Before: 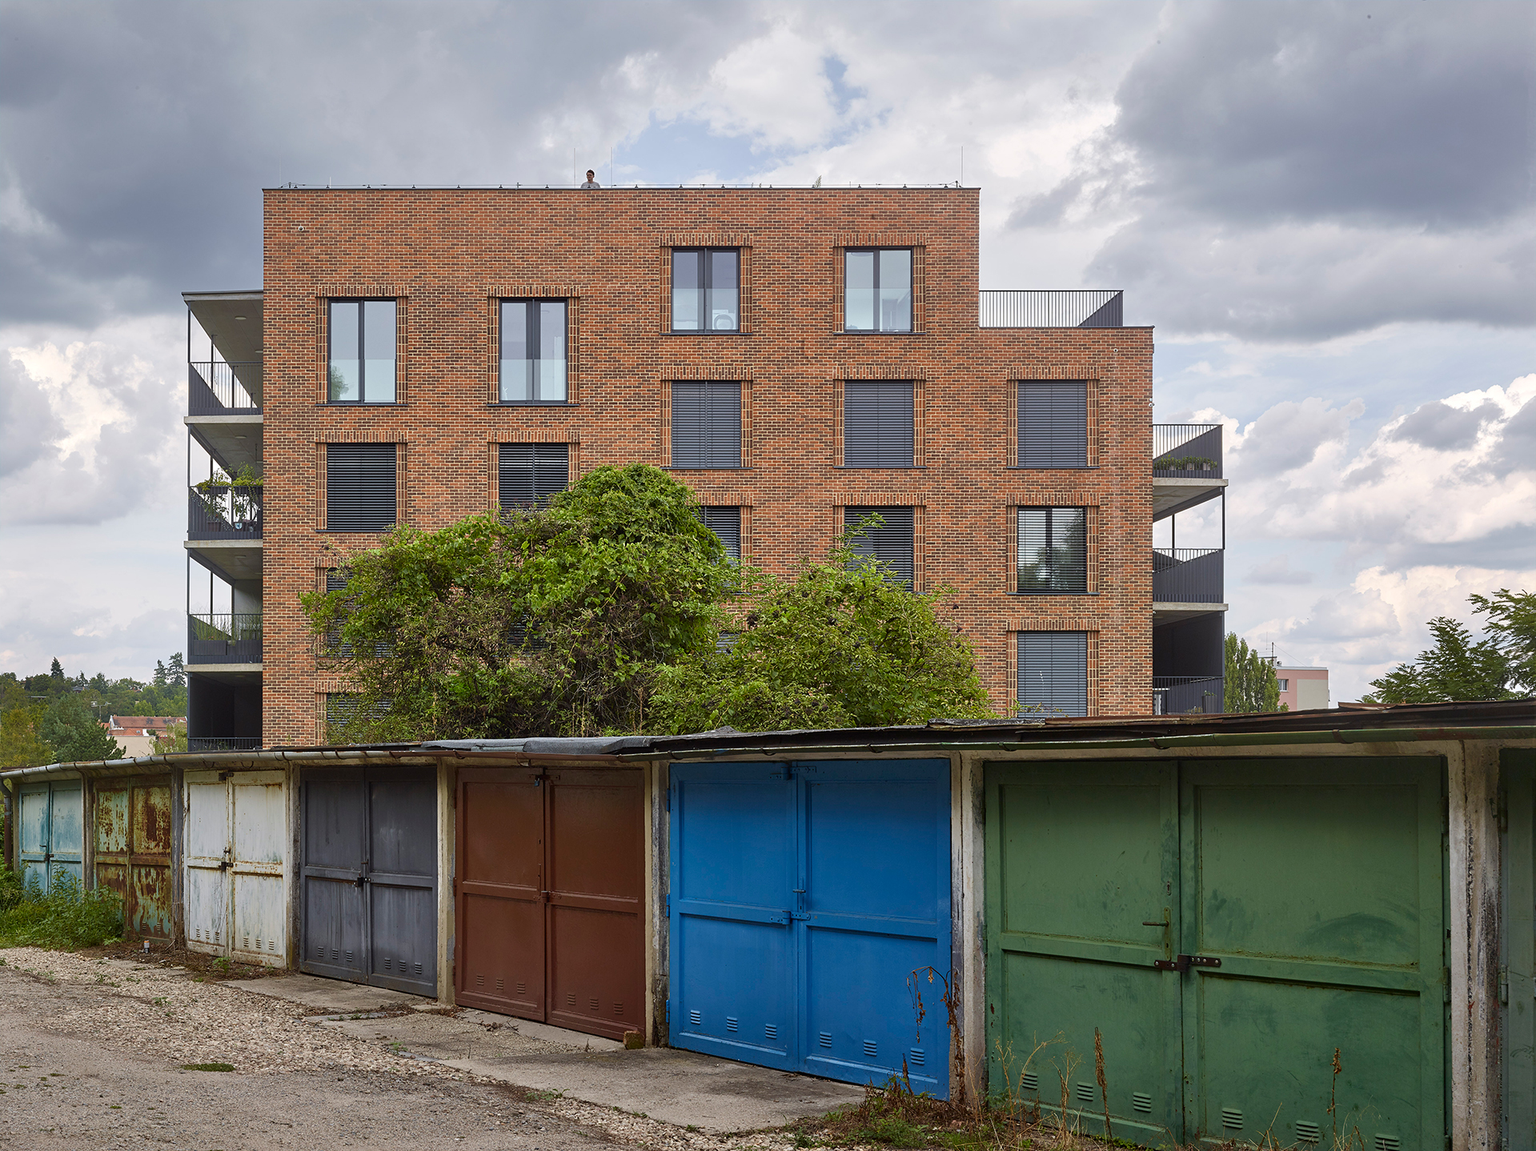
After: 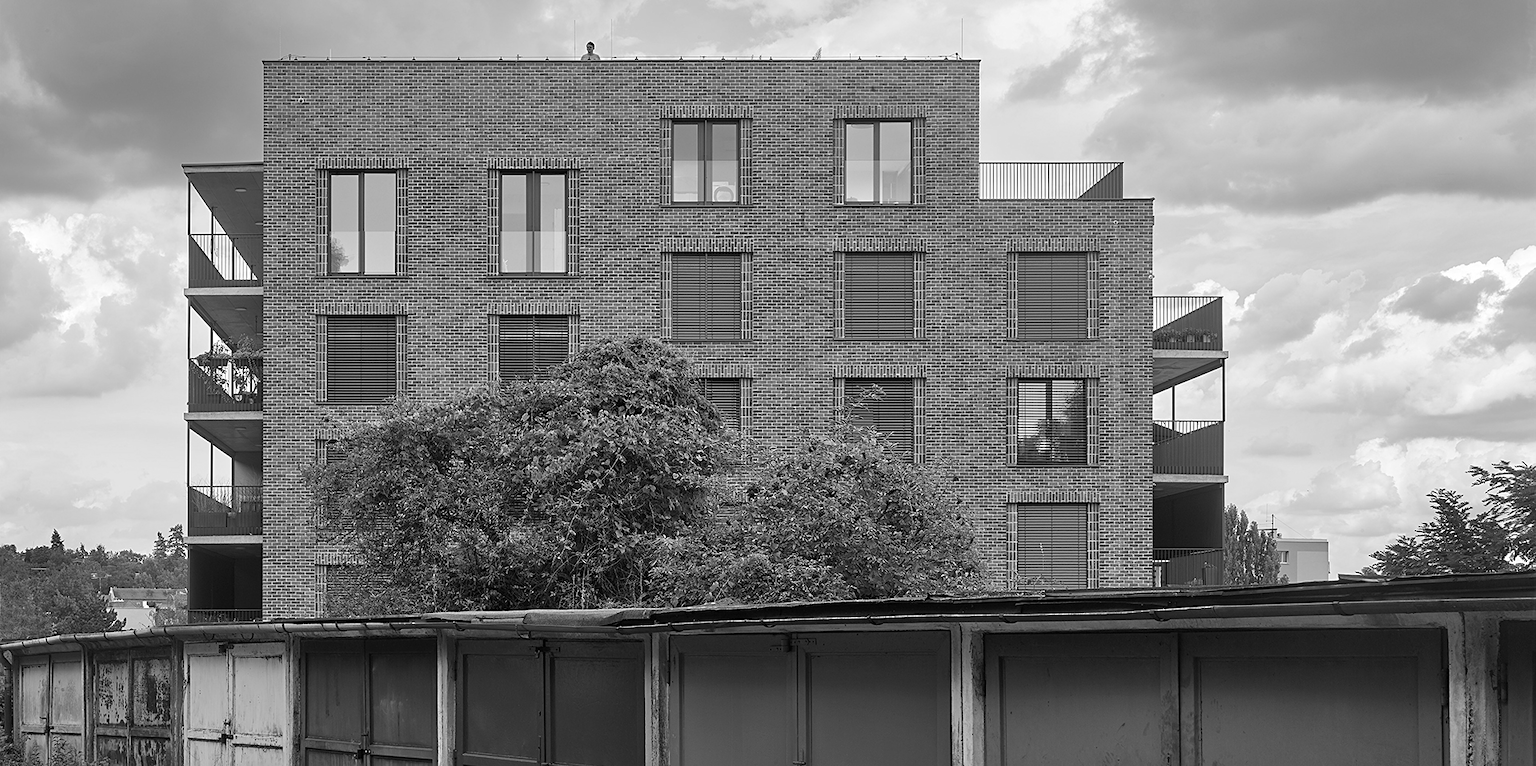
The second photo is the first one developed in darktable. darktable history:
sharpen: amount 0.2
monochrome: on, module defaults
crop: top 11.166%, bottom 22.168%
